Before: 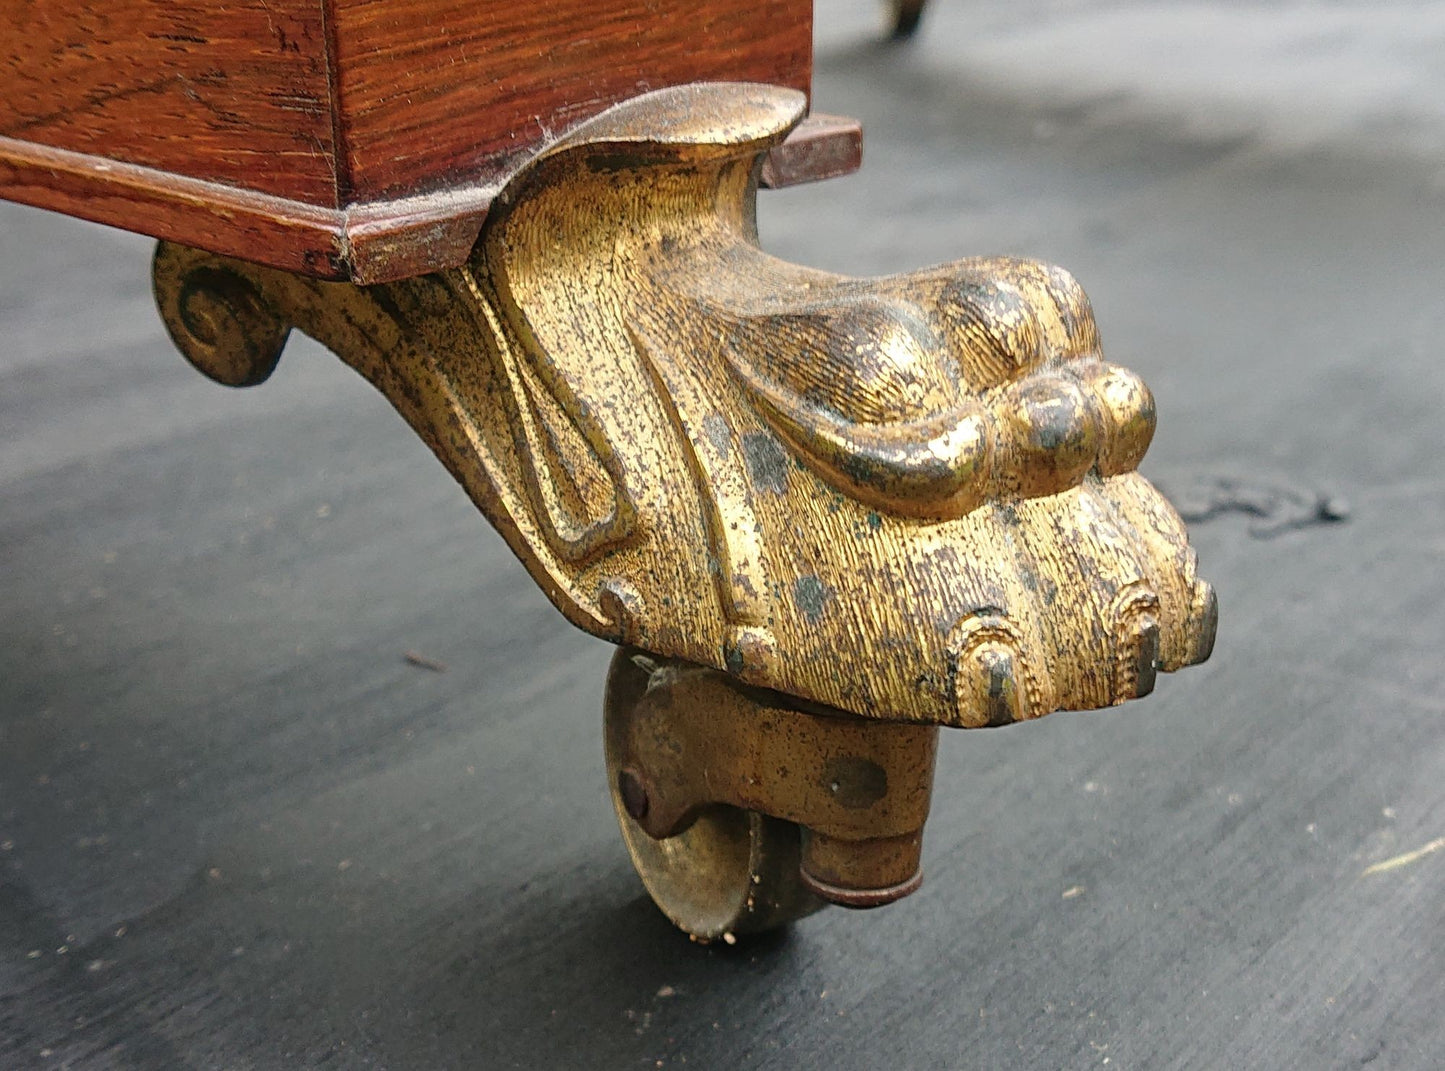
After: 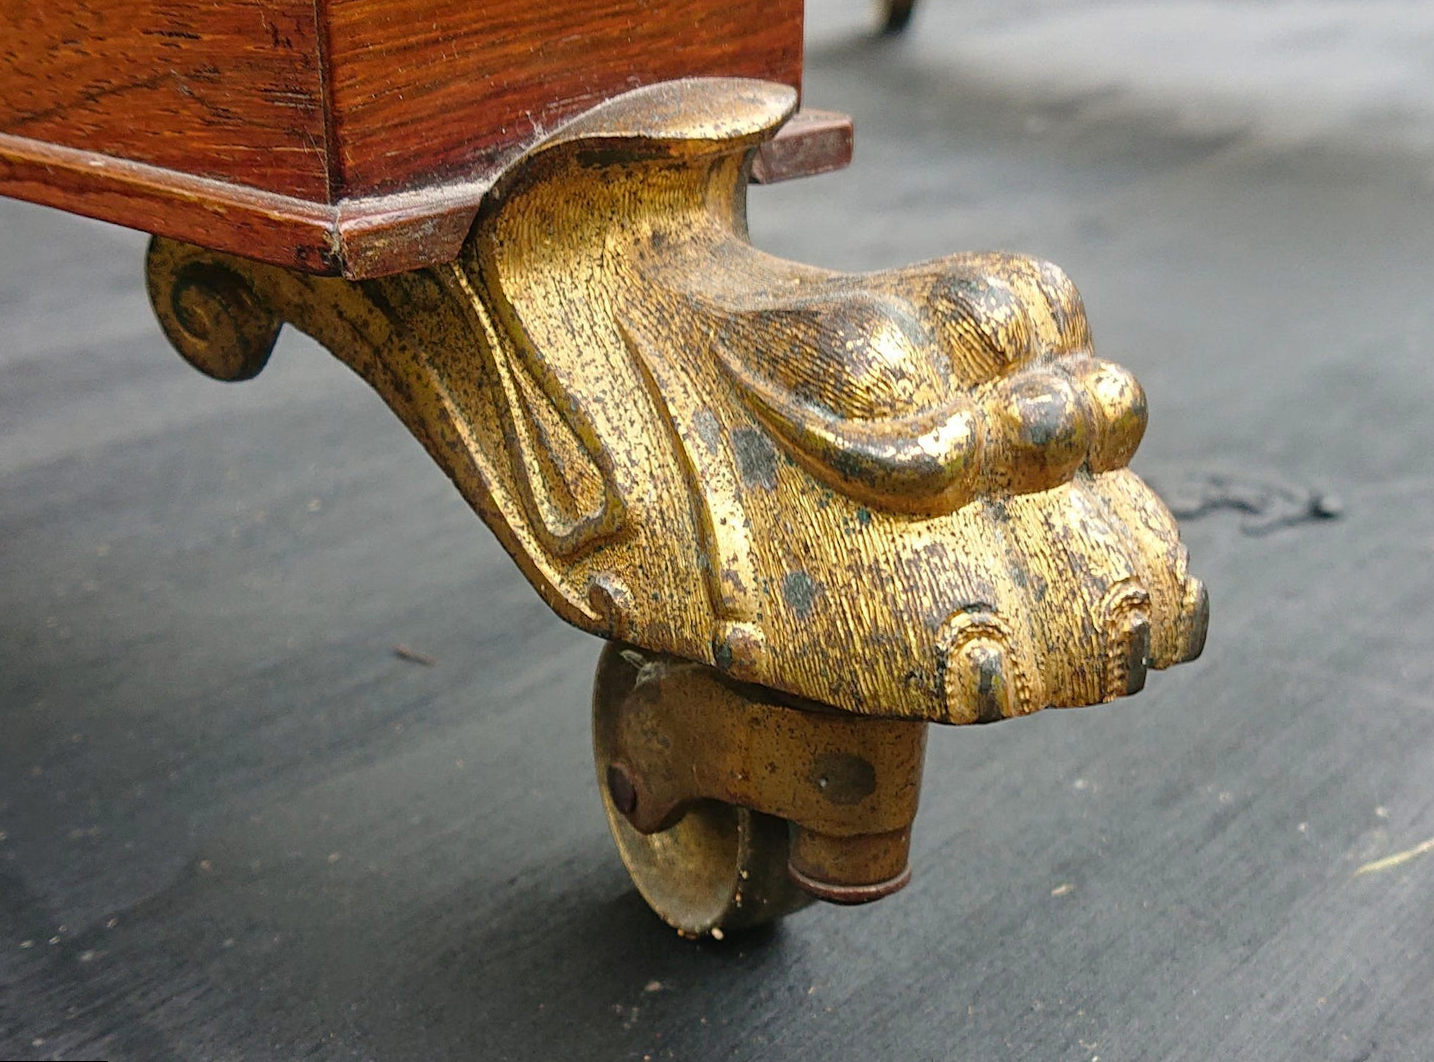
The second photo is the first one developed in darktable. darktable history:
rotate and perspective: rotation 0.192°, lens shift (horizontal) -0.015, crop left 0.005, crop right 0.996, crop top 0.006, crop bottom 0.99
color balance rgb: perceptual saturation grading › global saturation 10%, global vibrance 10%
